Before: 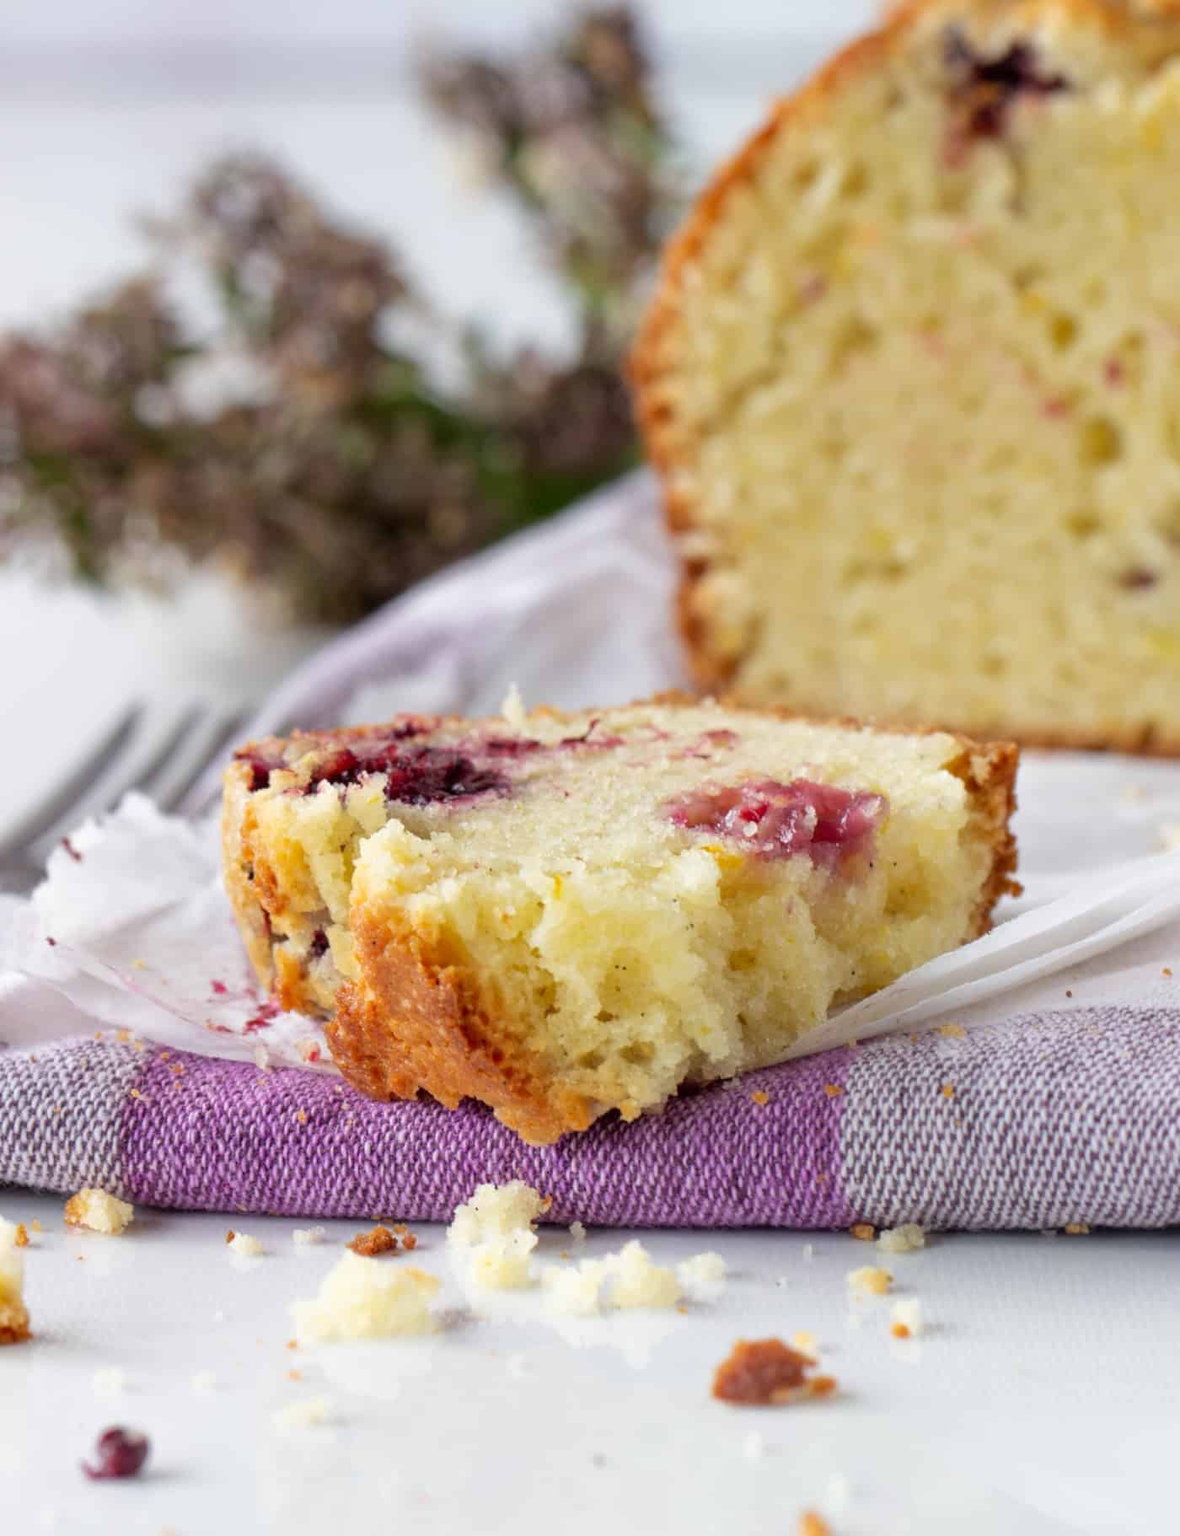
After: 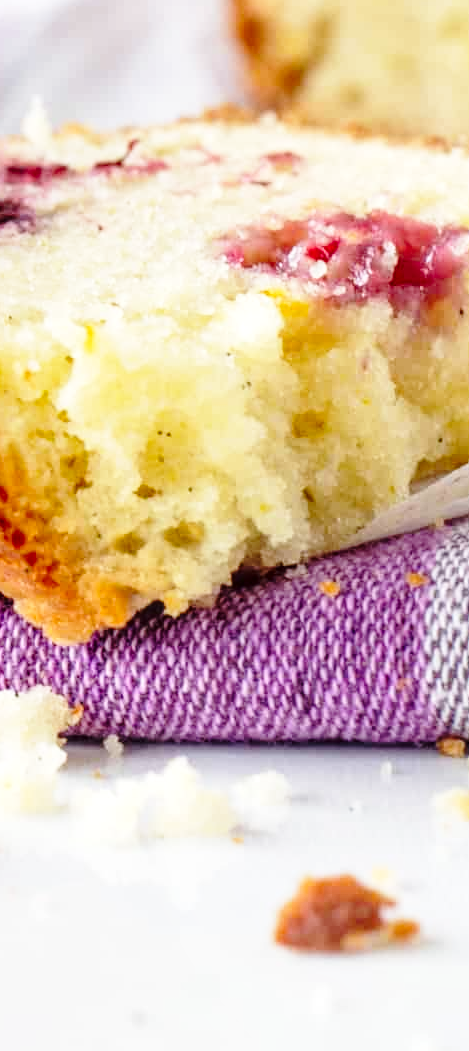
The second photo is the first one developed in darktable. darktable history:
local contrast: on, module defaults
crop: left 40.866%, top 39.193%, right 25.624%, bottom 3.094%
base curve: curves: ch0 [(0, 0) (0.028, 0.03) (0.121, 0.232) (0.46, 0.748) (0.859, 0.968) (1, 1)], preserve colors none
